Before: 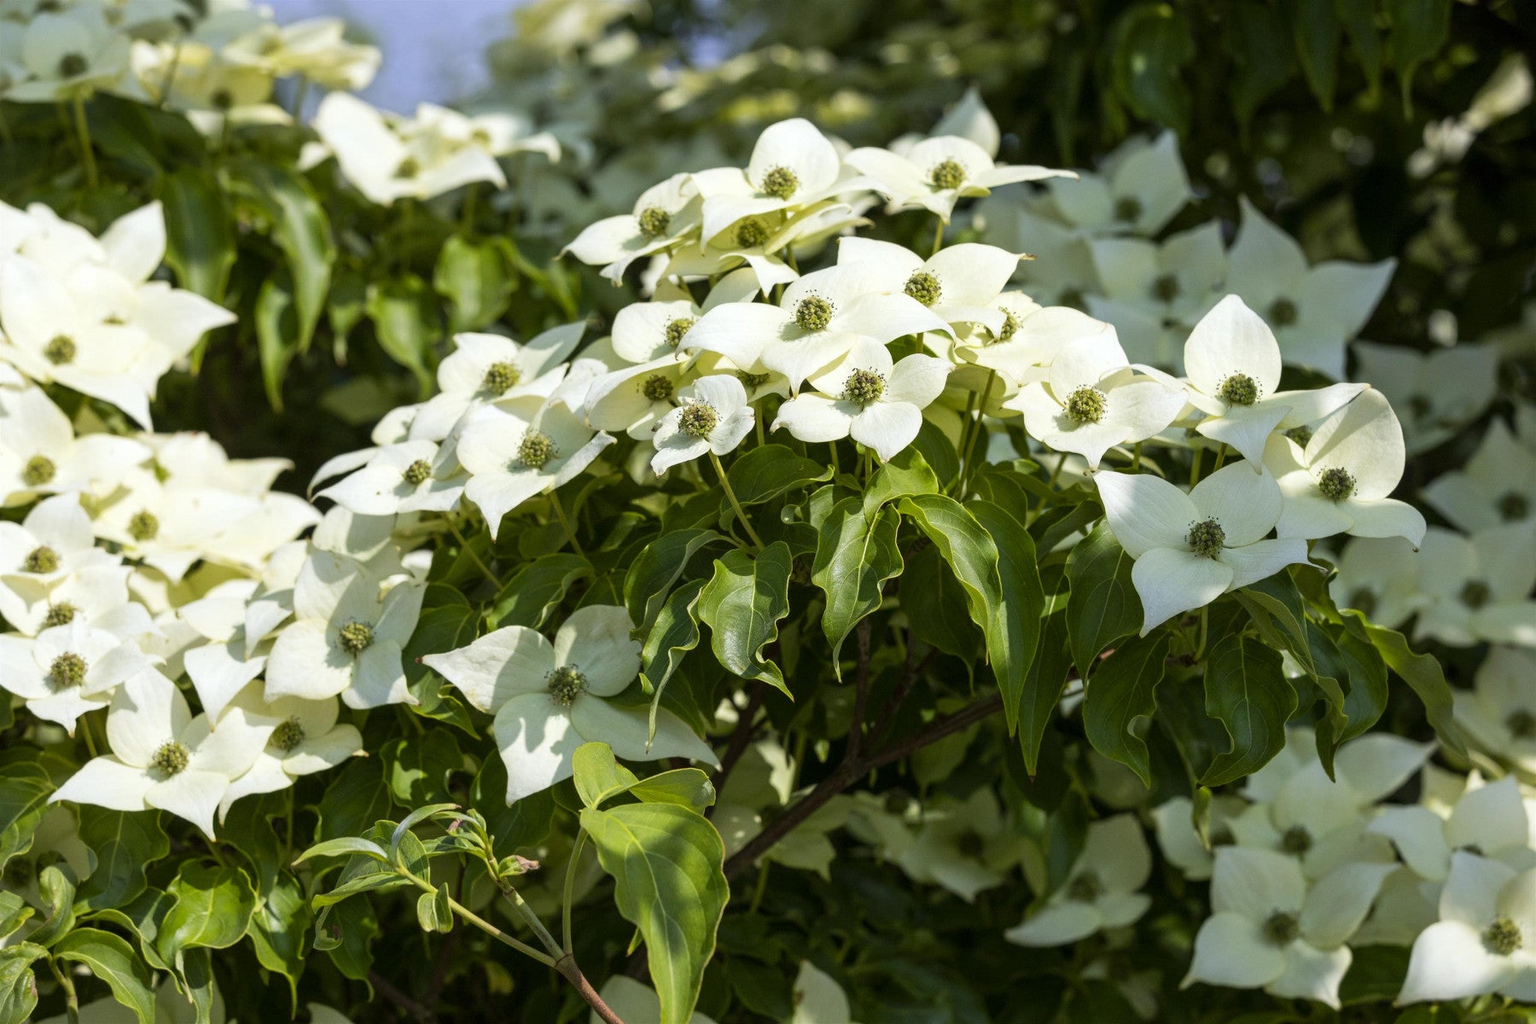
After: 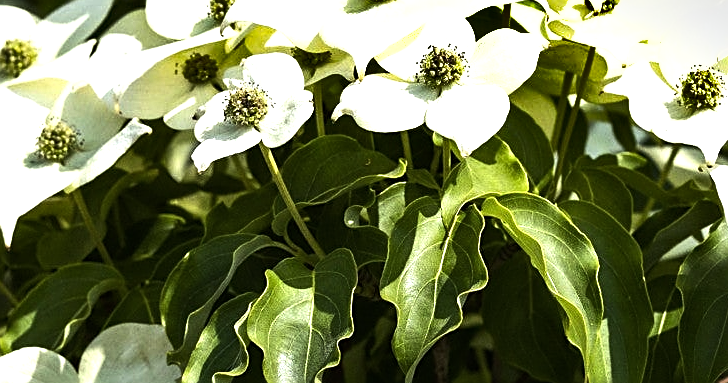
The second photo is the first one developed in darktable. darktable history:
shadows and highlights: shadows 12, white point adjustment 1.2, soften with gaussian
crop: left 31.751%, top 32.172%, right 27.8%, bottom 35.83%
sharpen: on, module defaults
tone equalizer: -8 EV -1.08 EV, -7 EV -1.01 EV, -6 EV -0.867 EV, -5 EV -0.578 EV, -3 EV 0.578 EV, -2 EV 0.867 EV, -1 EV 1.01 EV, +0 EV 1.08 EV, edges refinement/feathering 500, mask exposure compensation -1.57 EV, preserve details no
